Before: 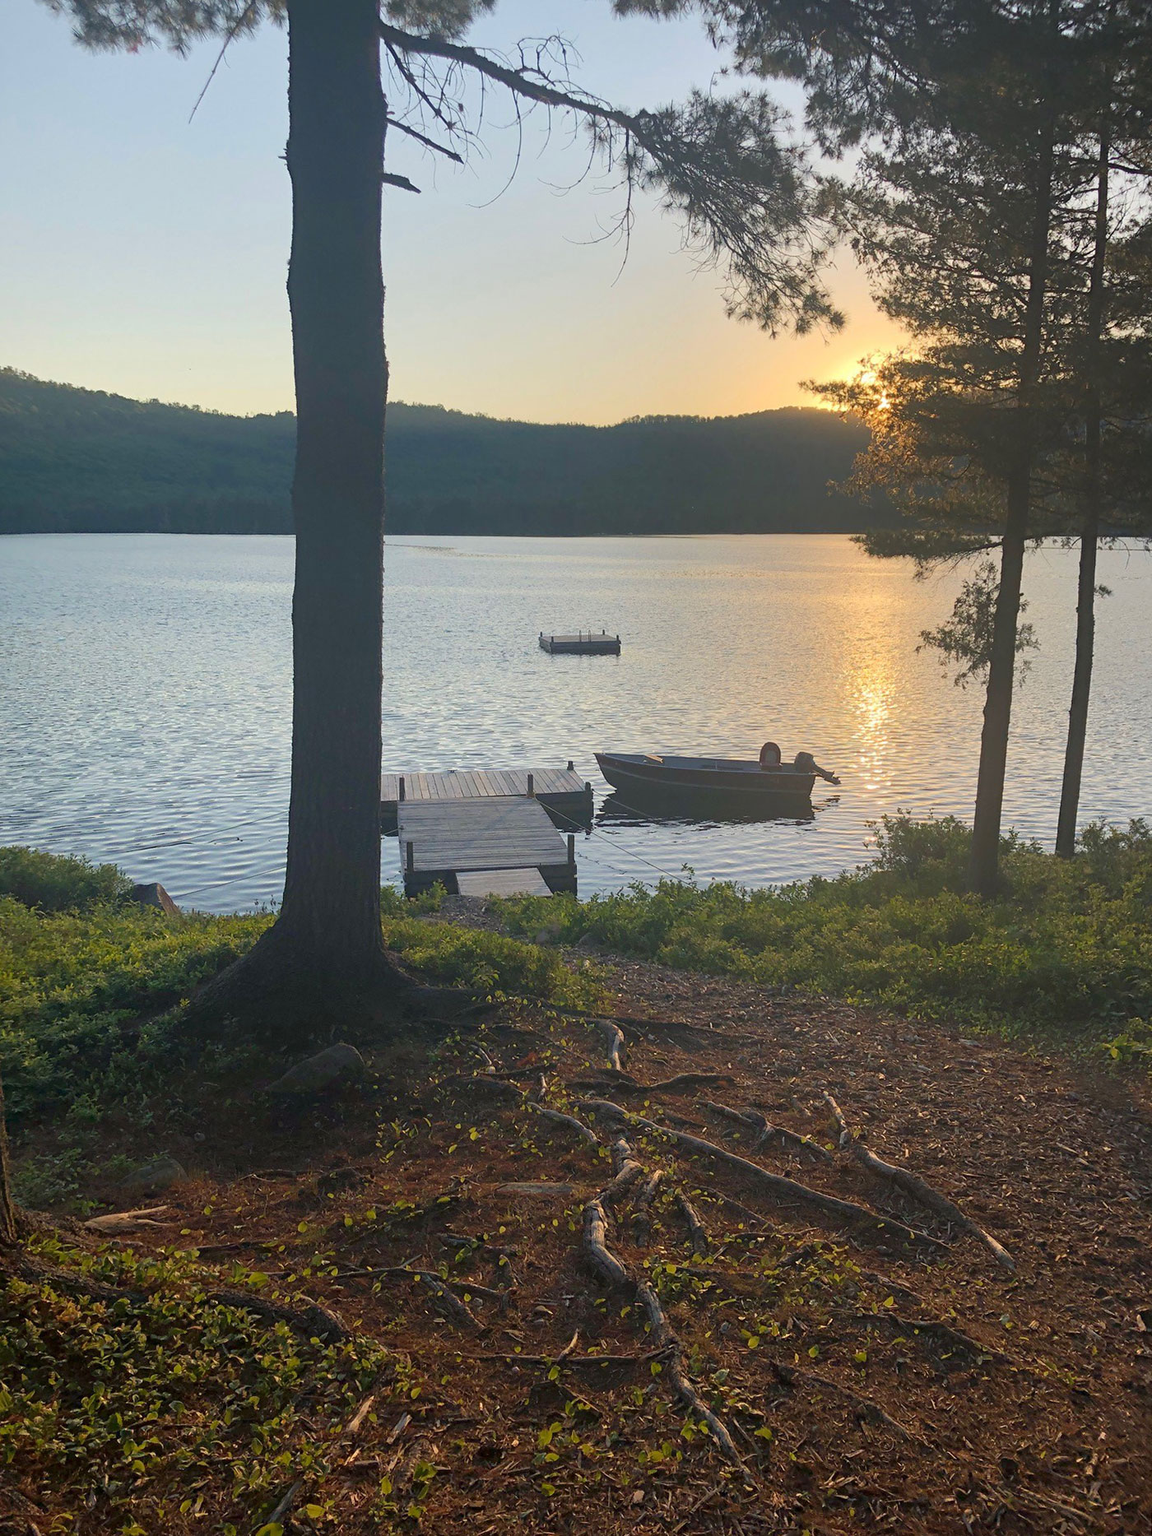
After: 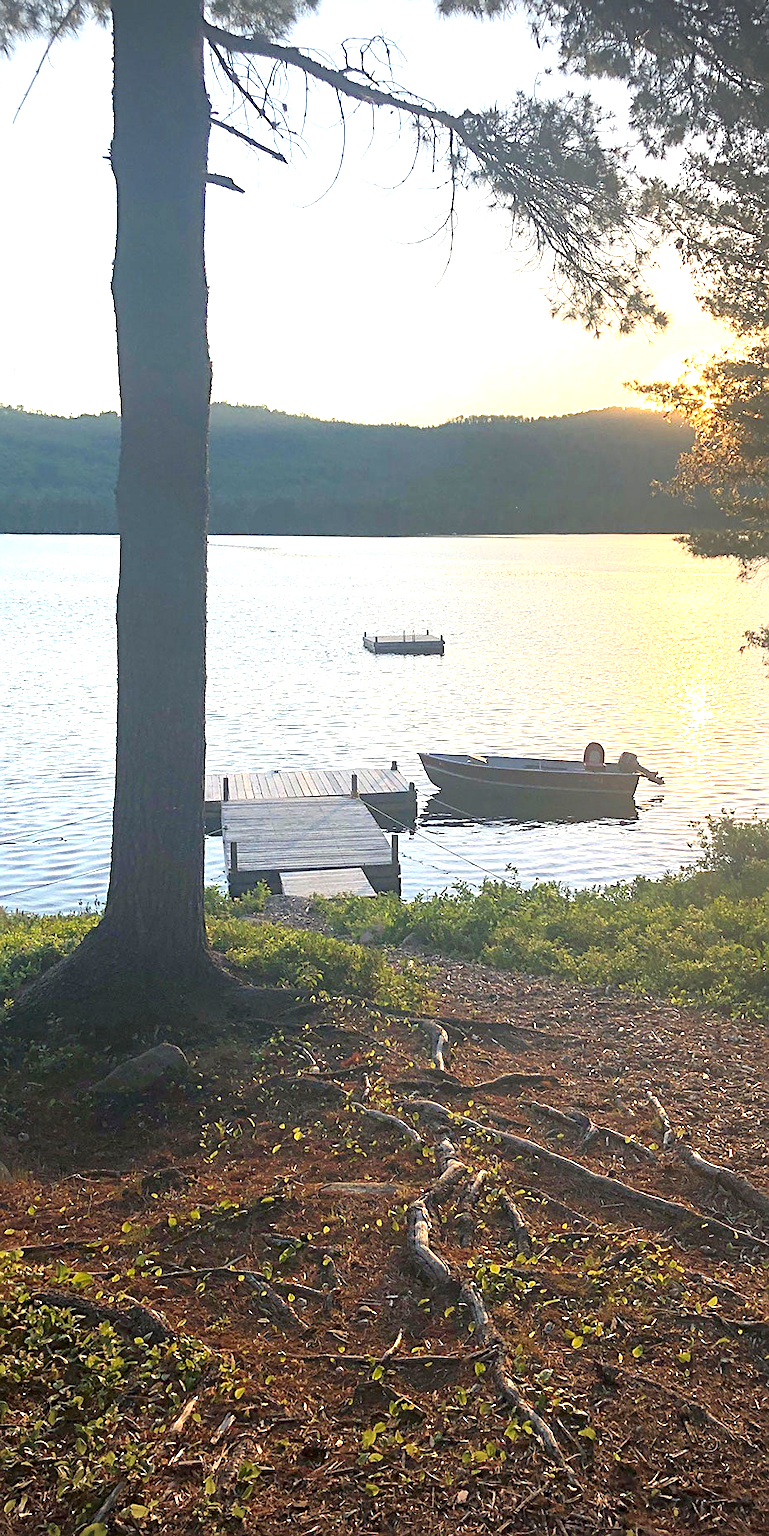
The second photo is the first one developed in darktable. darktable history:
crop and rotate: left 15.349%, right 17.834%
sharpen: on, module defaults
exposure: black level correction 0, exposure 1.199 EV, compensate highlight preservation false
shadows and highlights: shadows -31.38, highlights 30.36
vignetting: fall-off radius 61.12%
